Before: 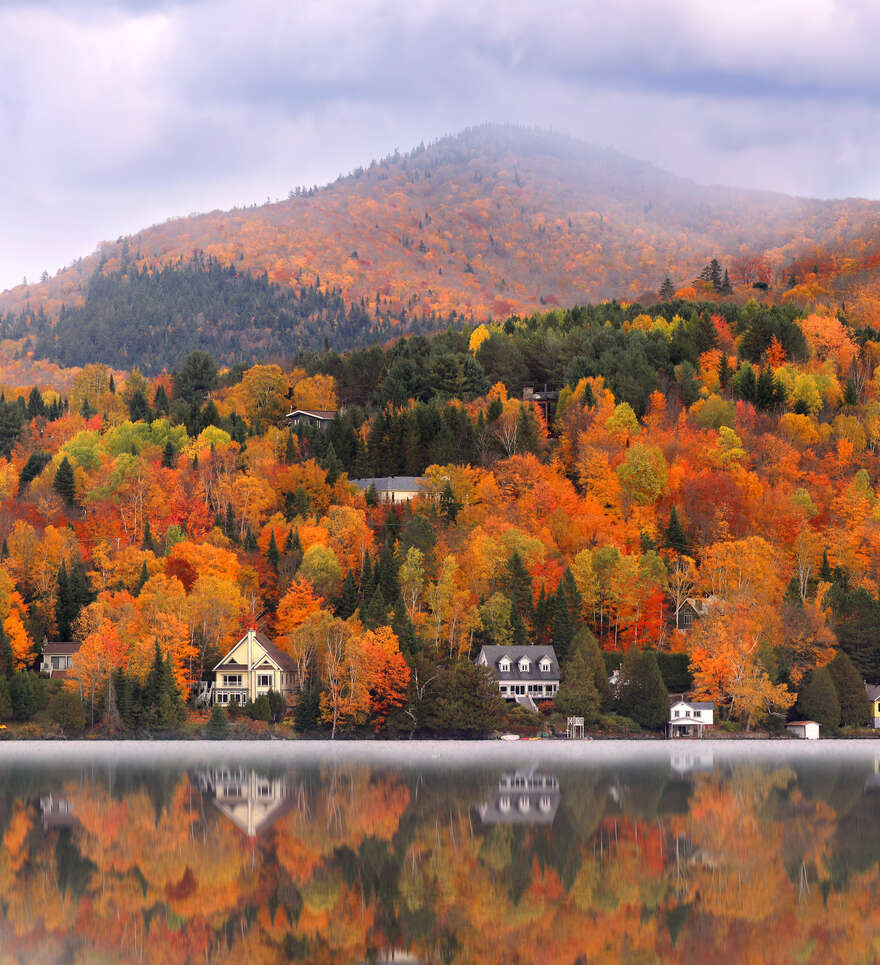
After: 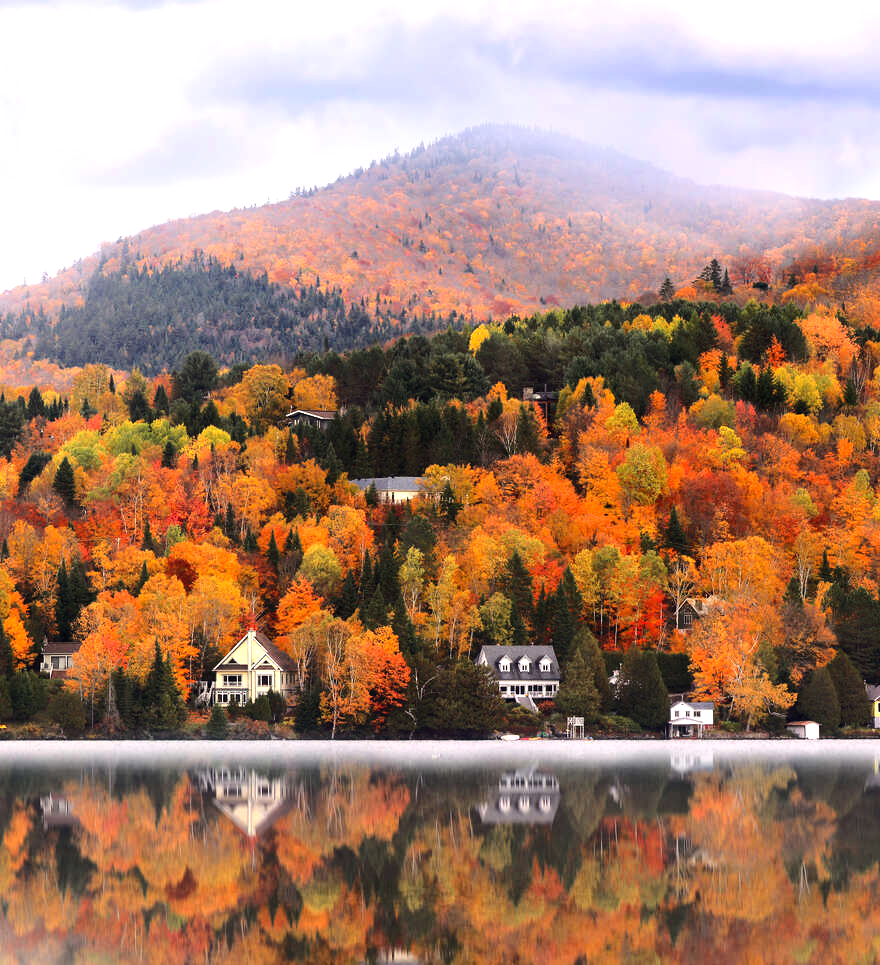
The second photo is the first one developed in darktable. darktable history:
base curve: curves: ch0 [(0, 0) (0.073, 0.04) (0.157, 0.139) (0.492, 0.492) (0.758, 0.758) (1, 1)]
levels: levels [0, 0.43, 0.859]
